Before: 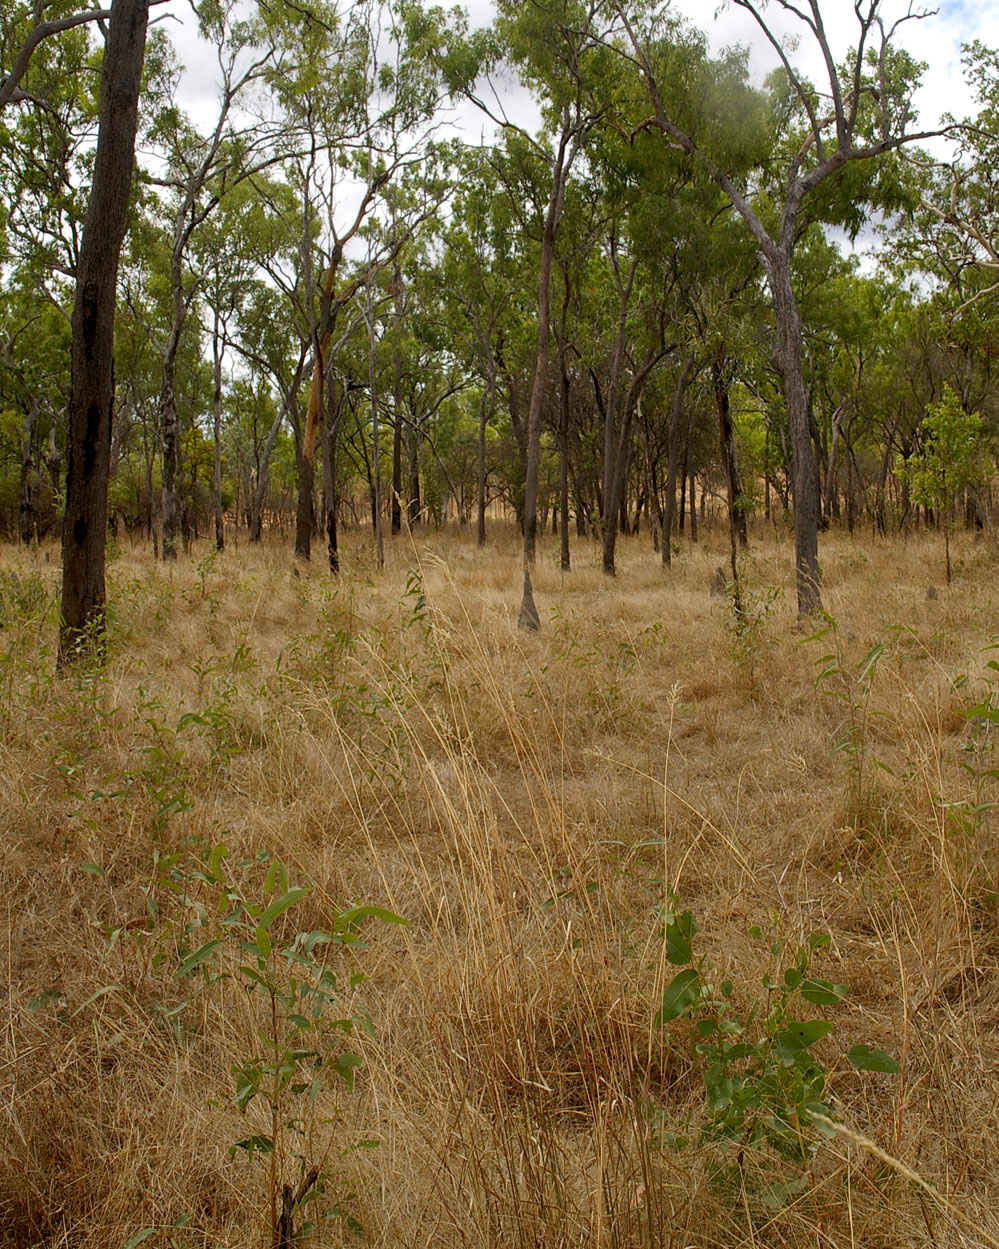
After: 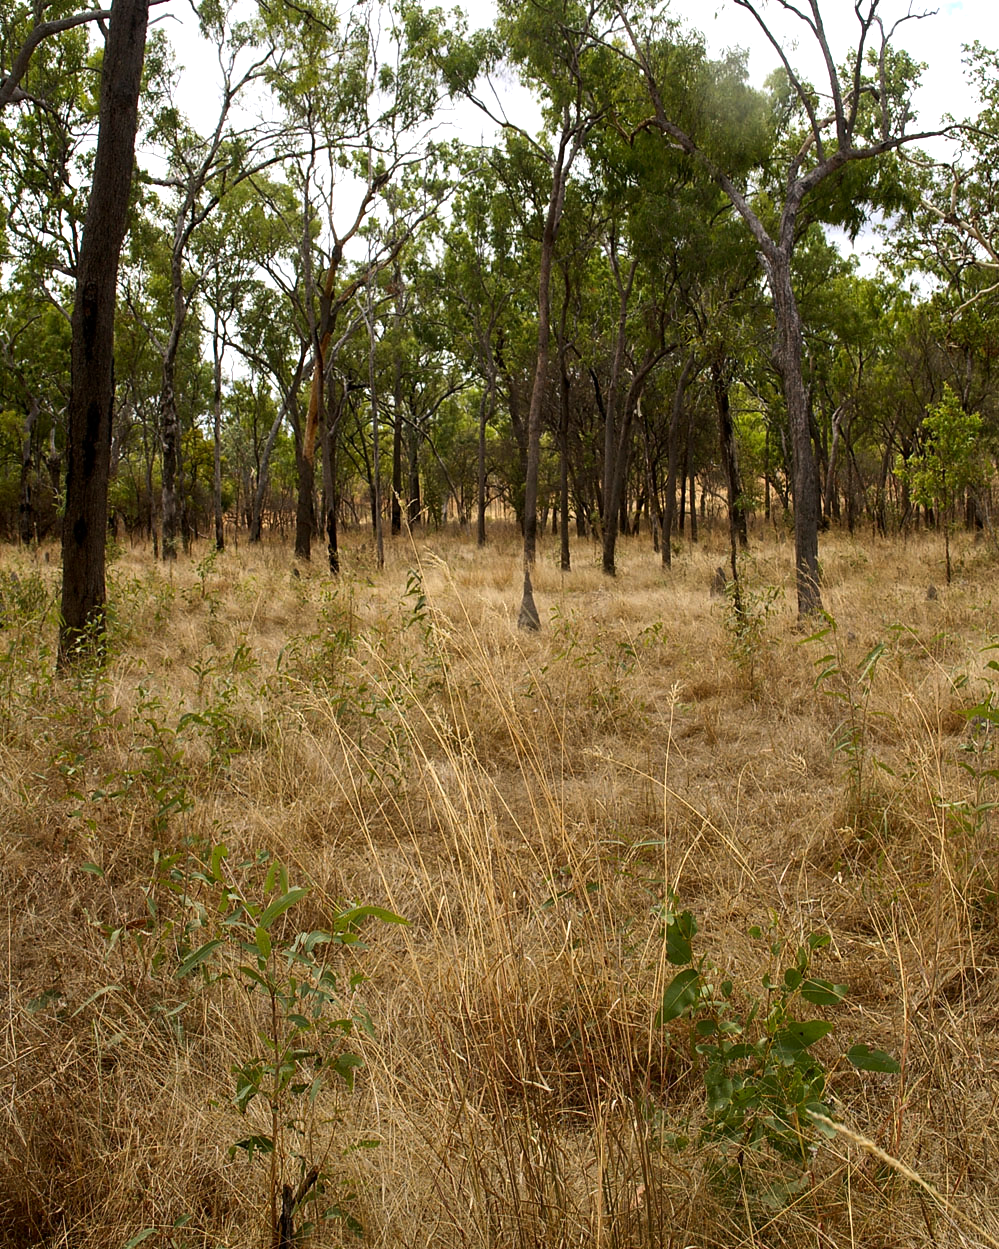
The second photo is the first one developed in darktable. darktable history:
tone equalizer: -8 EV -0.742 EV, -7 EV -0.666 EV, -6 EV -0.579 EV, -5 EV -0.373 EV, -3 EV 0.396 EV, -2 EV 0.6 EV, -1 EV 0.7 EV, +0 EV 0.73 EV, edges refinement/feathering 500, mask exposure compensation -1.57 EV, preserve details no
